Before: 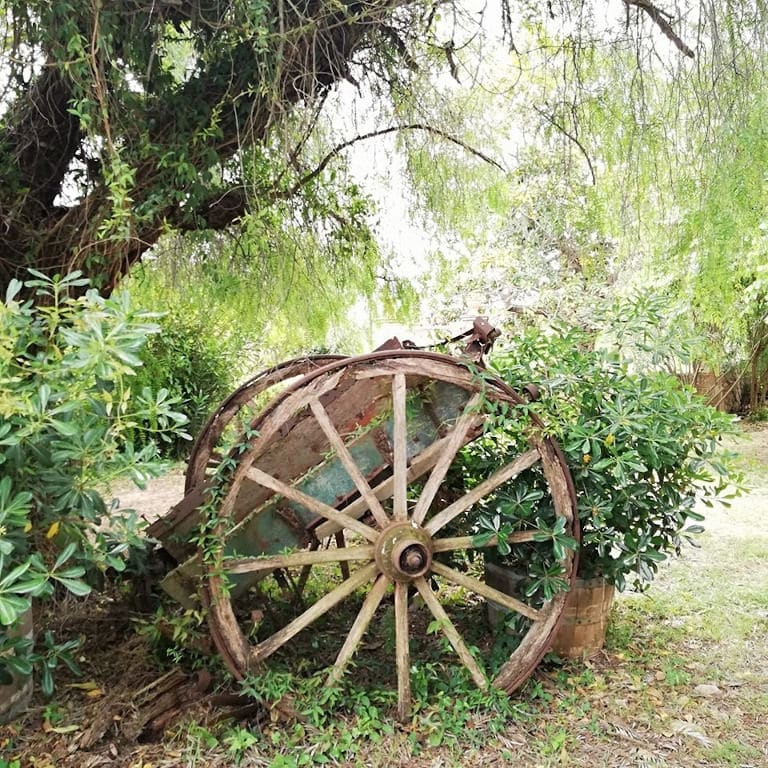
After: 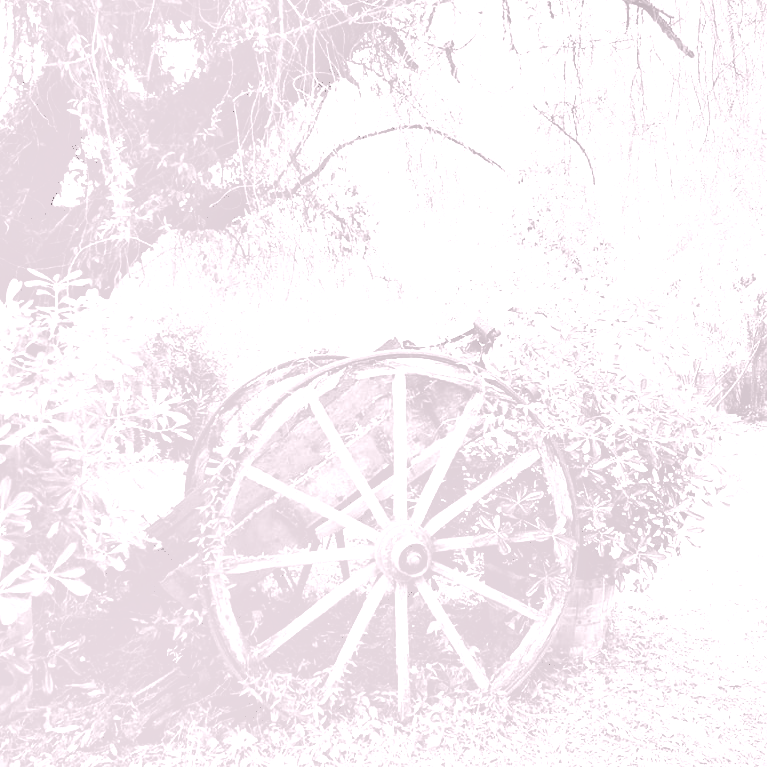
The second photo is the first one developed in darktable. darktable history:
shadows and highlights: shadows 43.71, white point adjustment -1.46, soften with gaussian
tone curve: curves: ch0 [(0, 0) (0.003, 0.464) (0.011, 0.464) (0.025, 0.464) (0.044, 0.464) (0.069, 0.464) (0.1, 0.463) (0.136, 0.463) (0.177, 0.464) (0.224, 0.469) (0.277, 0.482) (0.335, 0.501) (0.399, 0.53) (0.468, 0.567) (0.543, 0.61) (0.623, 0.663) (0.709, 0.718) (0.801, 0.779) (0.898, 0.842) (1, 1)], preserve colors none
colorize: hue 25.2°, saturation 83%, source mix 82%, lightness 79%, version 1
